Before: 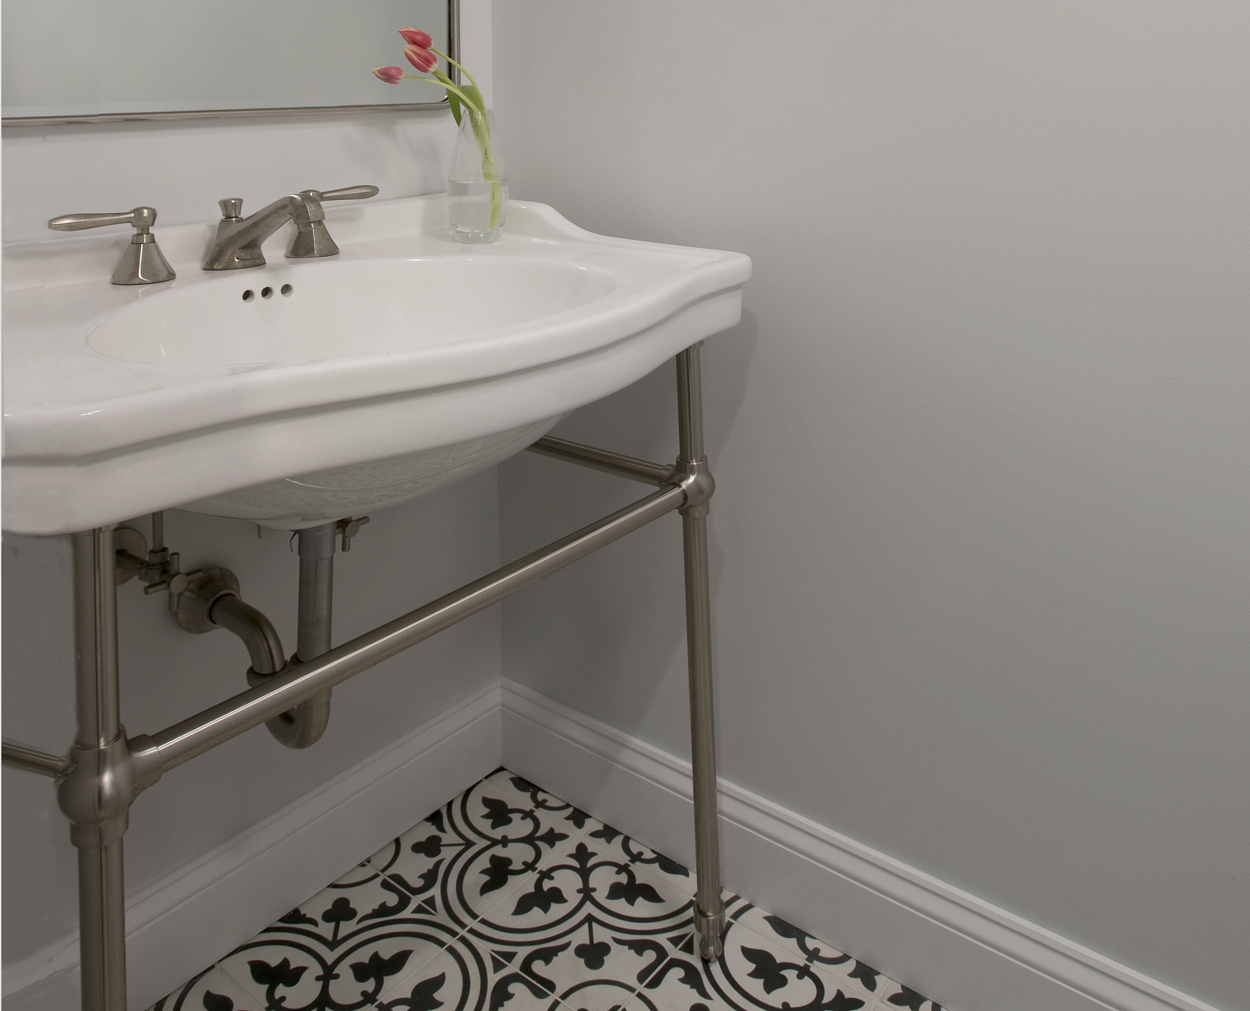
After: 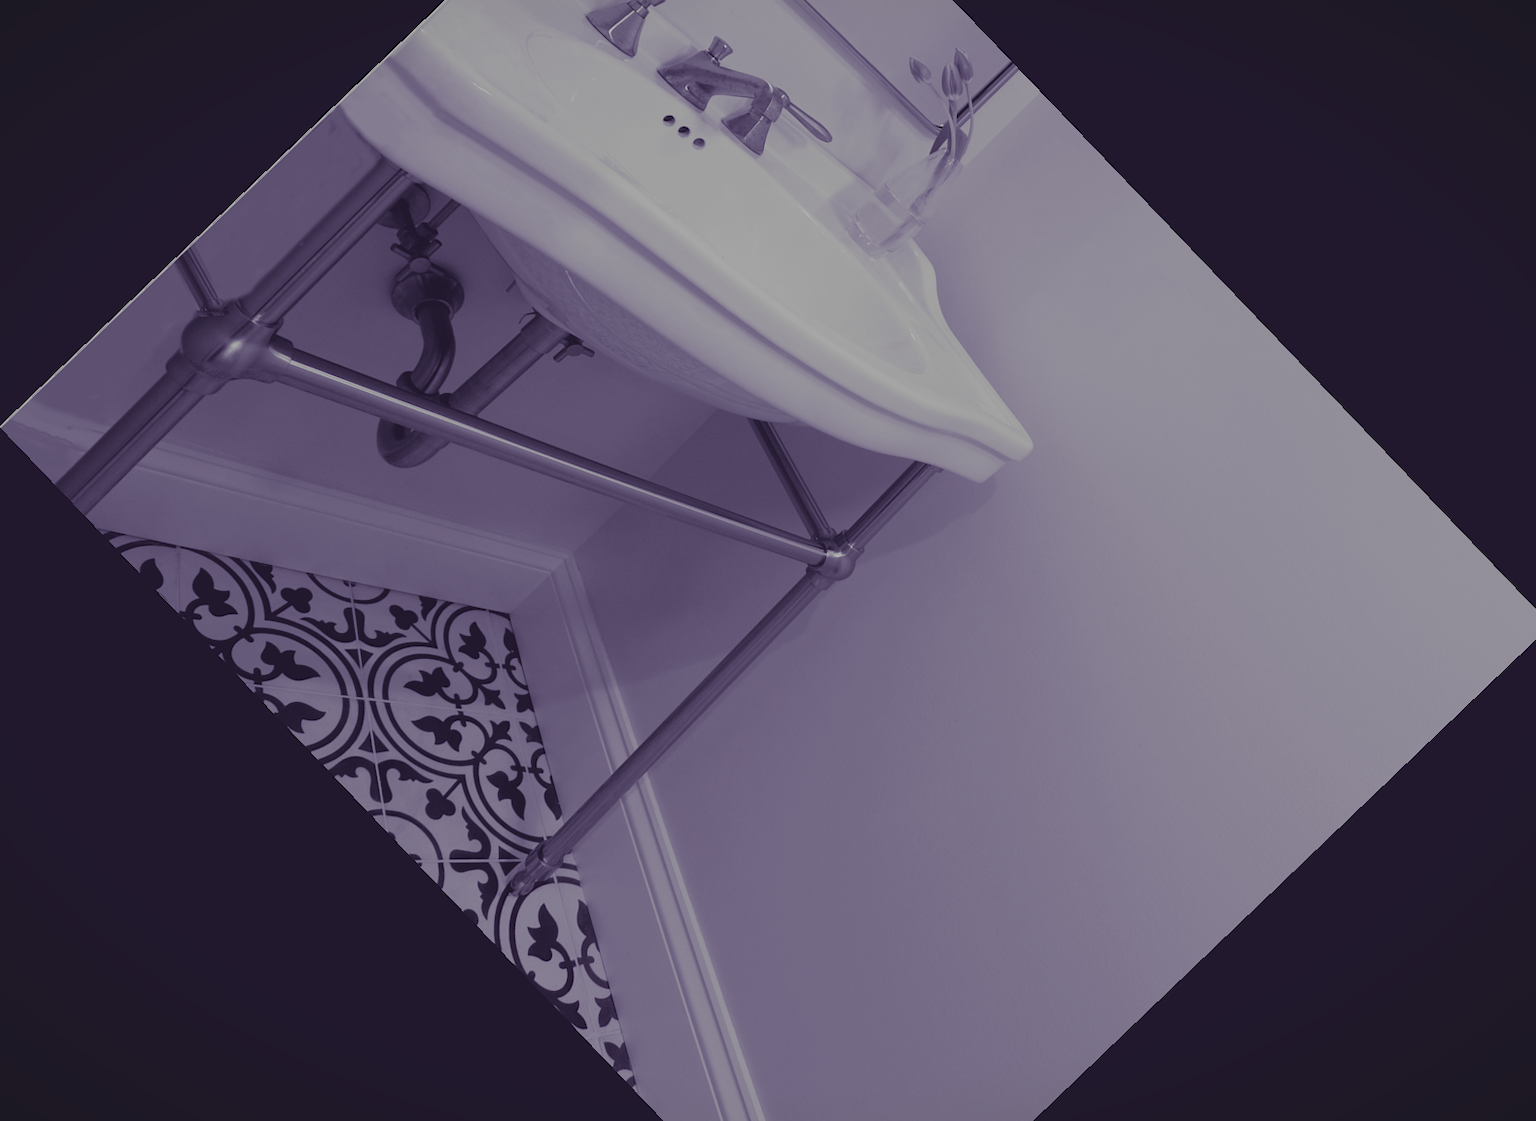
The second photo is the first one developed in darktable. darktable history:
contrast brightness saturation: contrast -0.28
filmic rgb: middle gray luminance 18.42%, black relative exposure -11.25 EV, white relative exposure 3.75 EV, threshold 6 EV, target black luminance 0%, hardness 5.87, latitude 57.4%, contrast 0.963, shadows ↔ highlights balance 49.98%, add noise in highlights 0, preserve chrominance luminance Y, color science v3 (2019), use custom middle-gray values true, iterations of high-quality reconstruction 0, contrast in highlights soft, enable highlight reconstruction true
split-toning: shadows › hue 255.6°, shadows › saturation 0.66, highlights › hue 43.2°, highlights › saturation 0.68, balance -50.1
crop and rotate: angle -46.26°, top 16.234%, right 0.912%, bottom 11.704%
color calibration: output gray [0.246, 0.254, 0.501, 0], gray › normalize channels true, illuminant same as pipeline (D50), adaptation XYZ, x 0.346, y 0.359, gamut compression 0
vignetting: fall-off start 100%, brightness -0.282, width/height ratio 1.31
